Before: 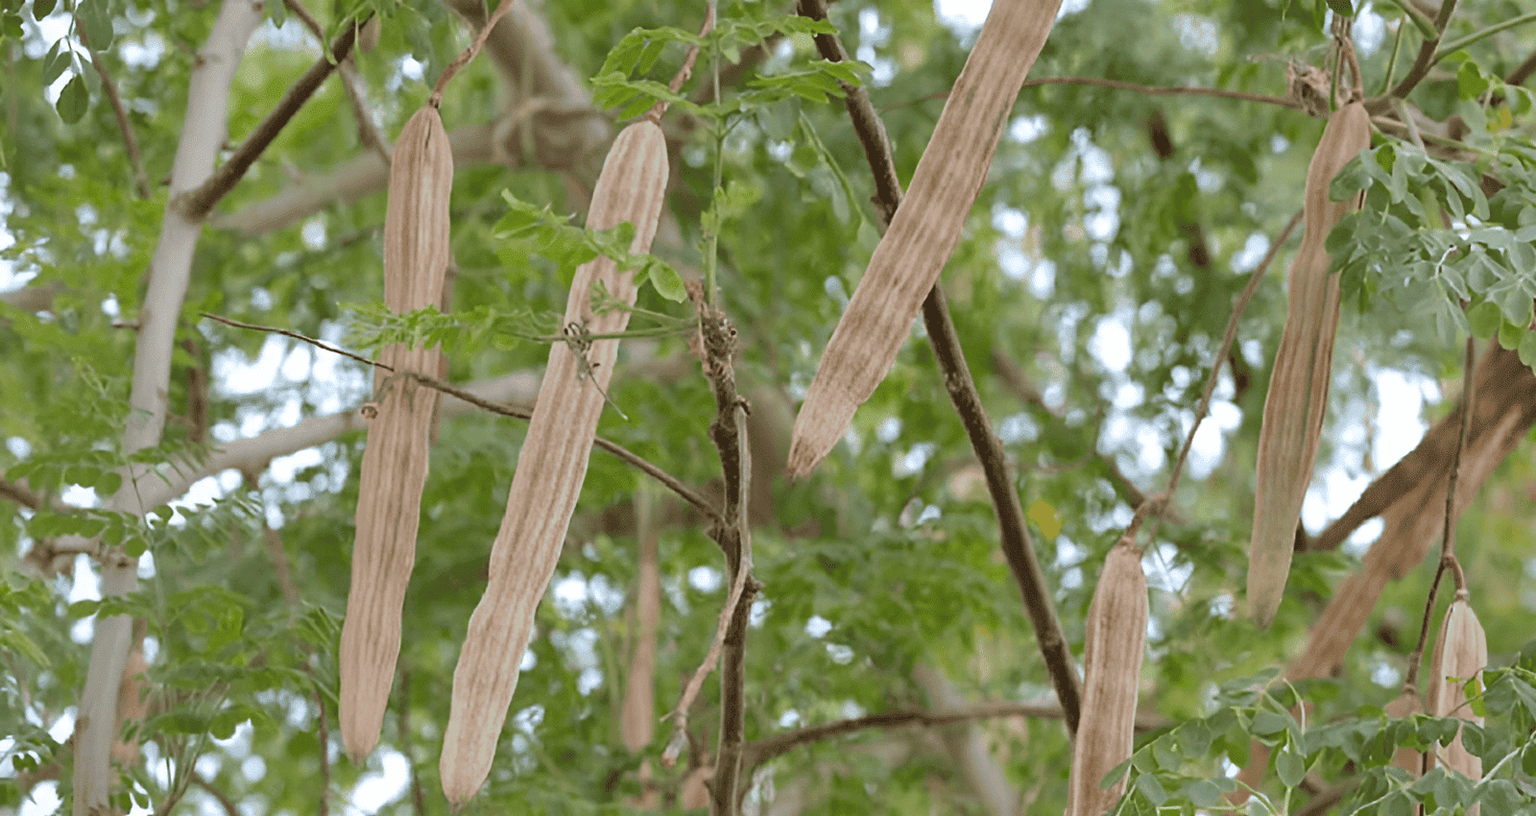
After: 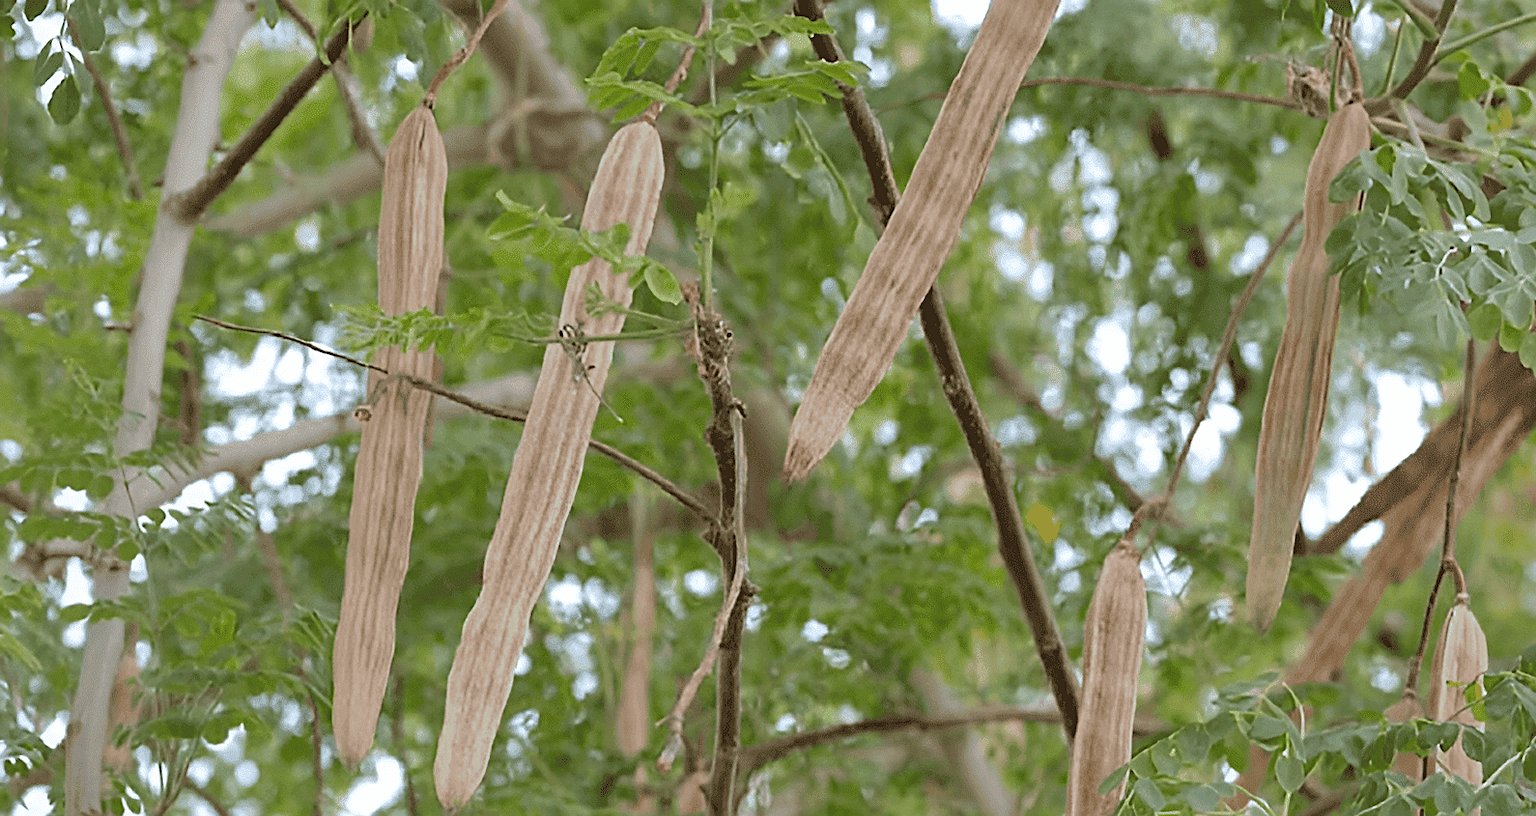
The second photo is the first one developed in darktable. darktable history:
sharpen: on, module defaults
crop and rotate: left 0.614%, top 0.179%, bottom 0.309%
